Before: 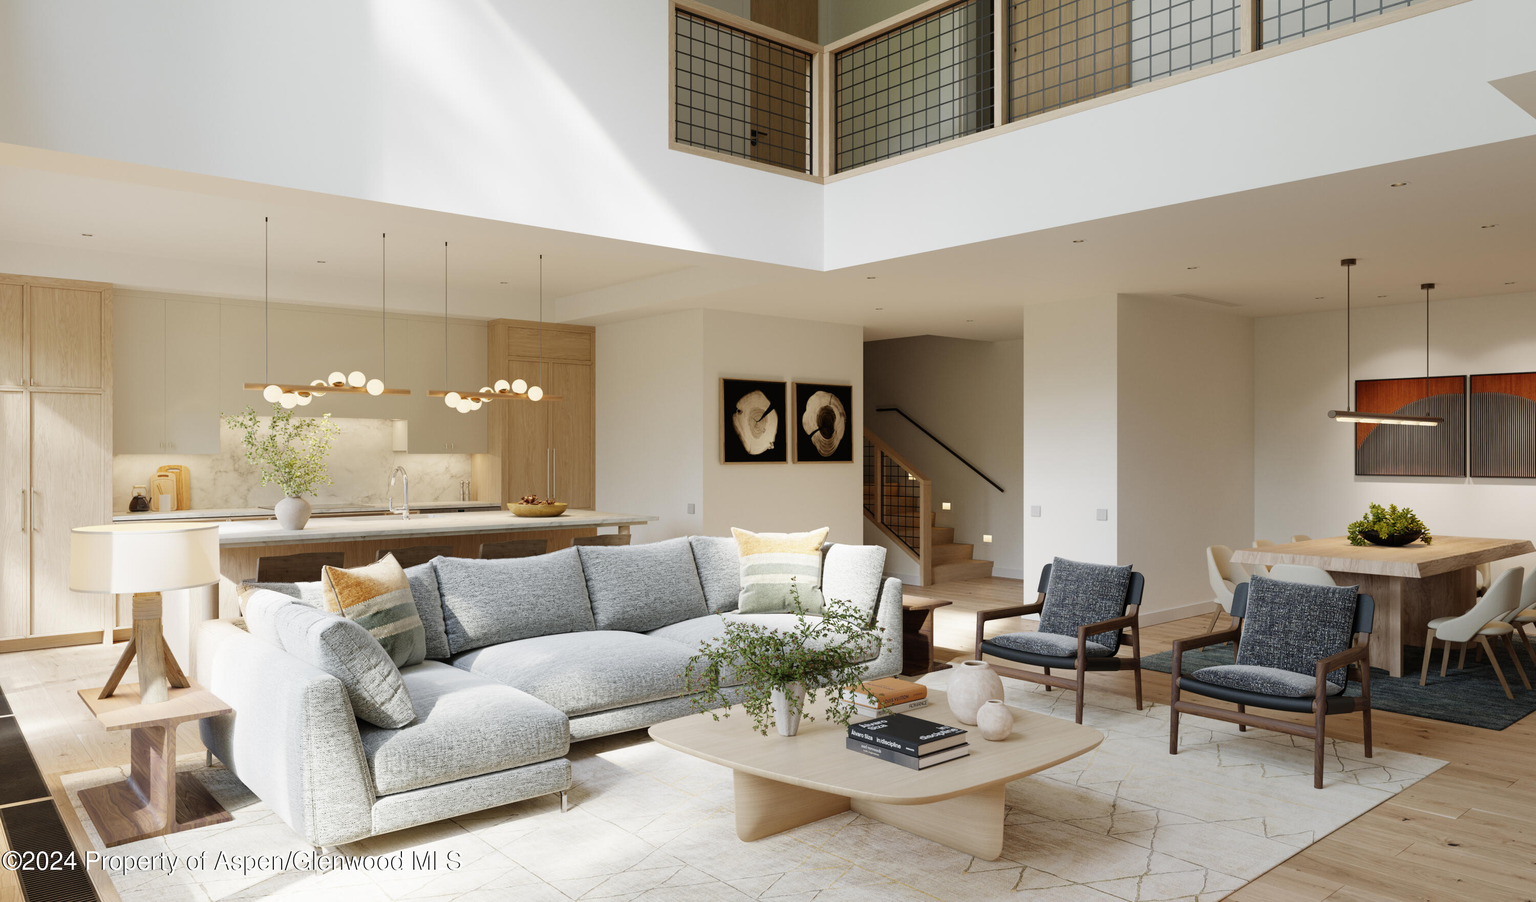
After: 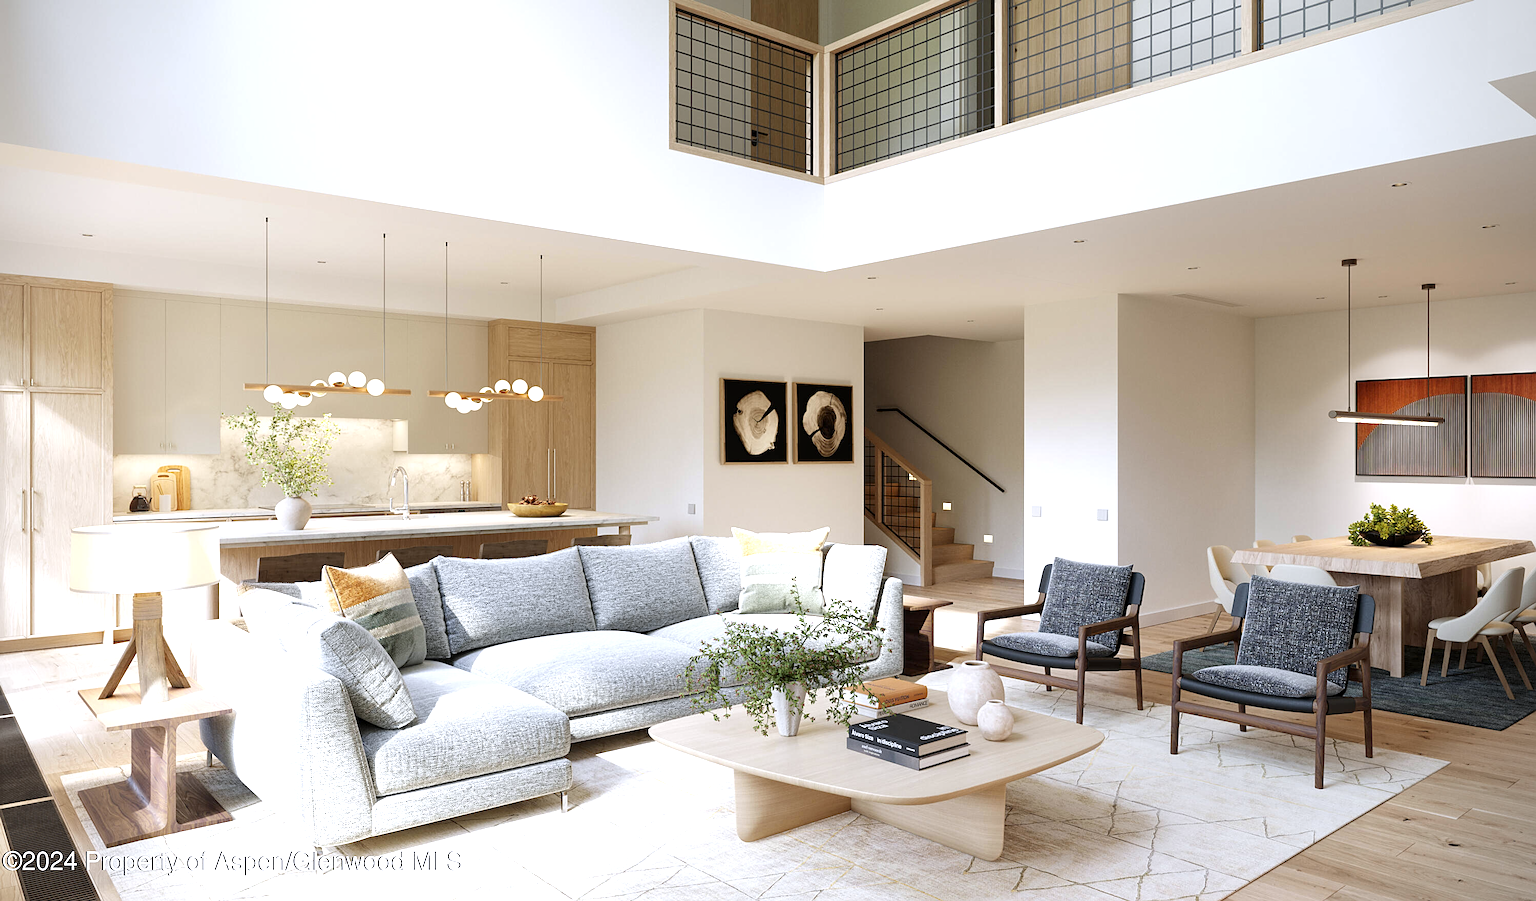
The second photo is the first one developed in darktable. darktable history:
vignetting: fall-off start 91.19%
white balance: red 0.984, blue 1.059
sharpen: on, module defaults
exposure: exposure 0.574 EV, compensate highlight preservation false
local contrast: highlights 100%, shadows 100%, detail 120%, midtone range 0.2
